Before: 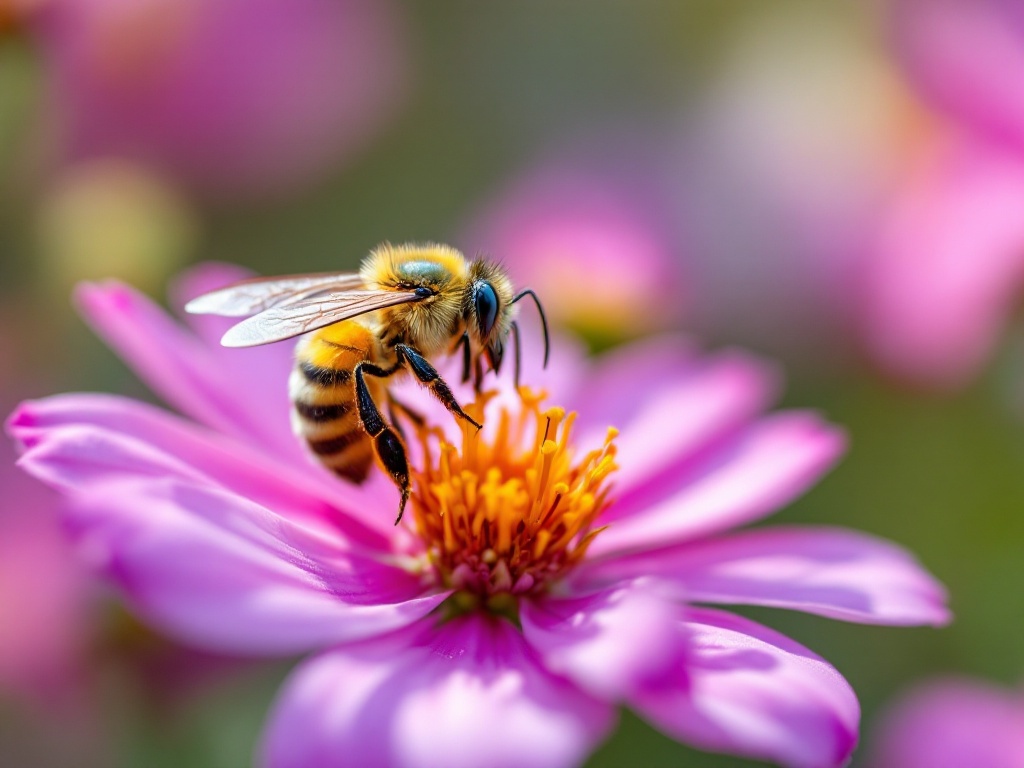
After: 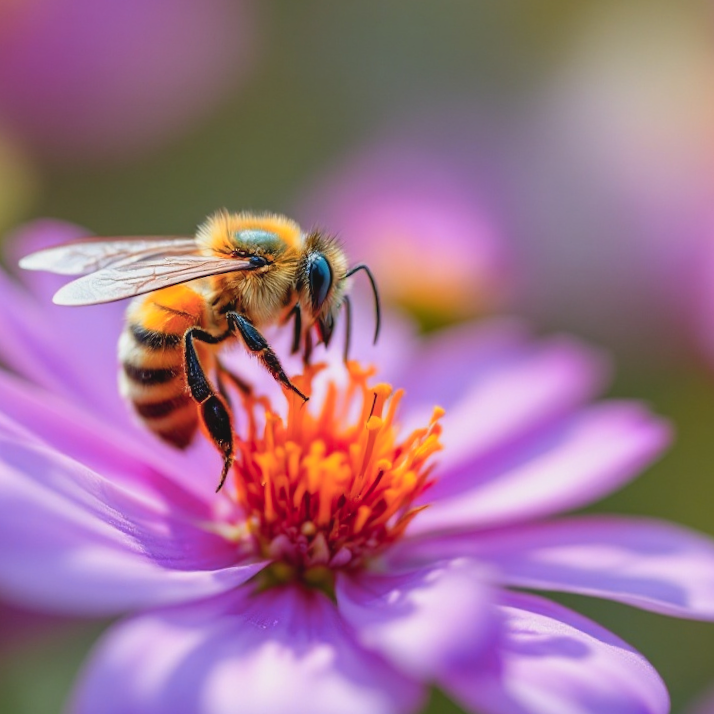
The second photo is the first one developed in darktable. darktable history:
crop and rotate: angle -3.27°, left 14.277%, top 0.028%, right 10.766%, bottom 0.028%
contrast brightness saturation: contrast -0.1, saturation -0.1
color zones: curves: ch1 [(0.239, 0.552) (0.75, 0.5)]; ch2 [(0.25, 0.462) (0.749, 0.457)], mix 25.94%
